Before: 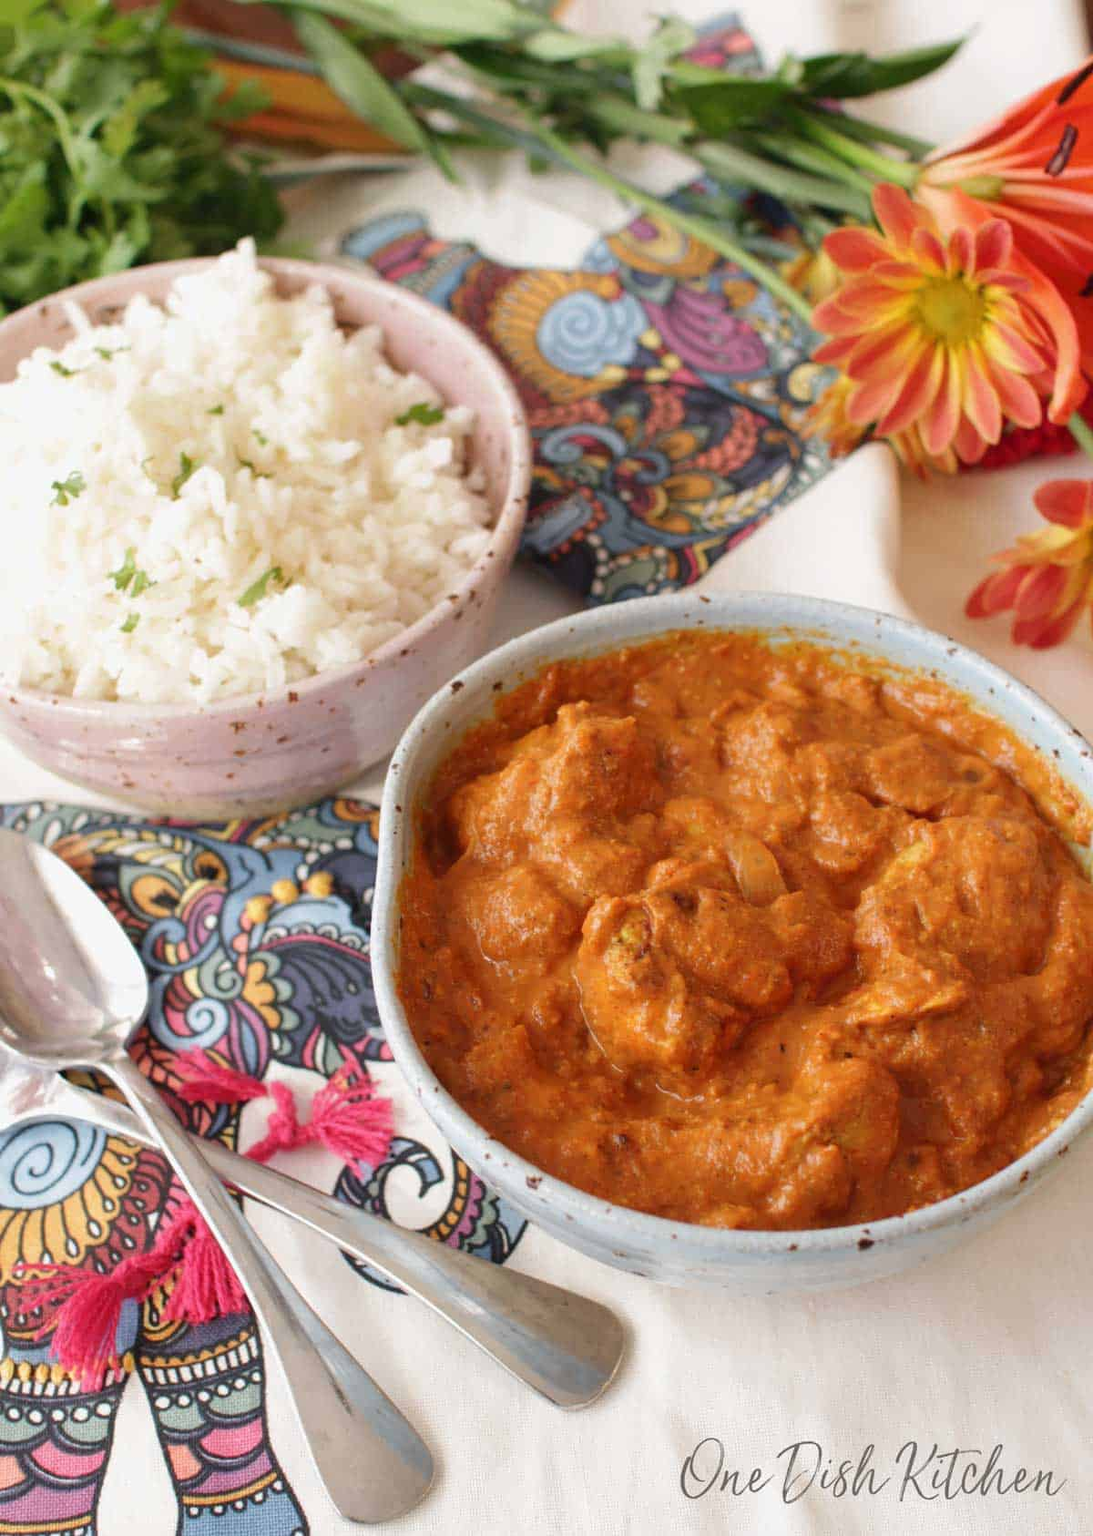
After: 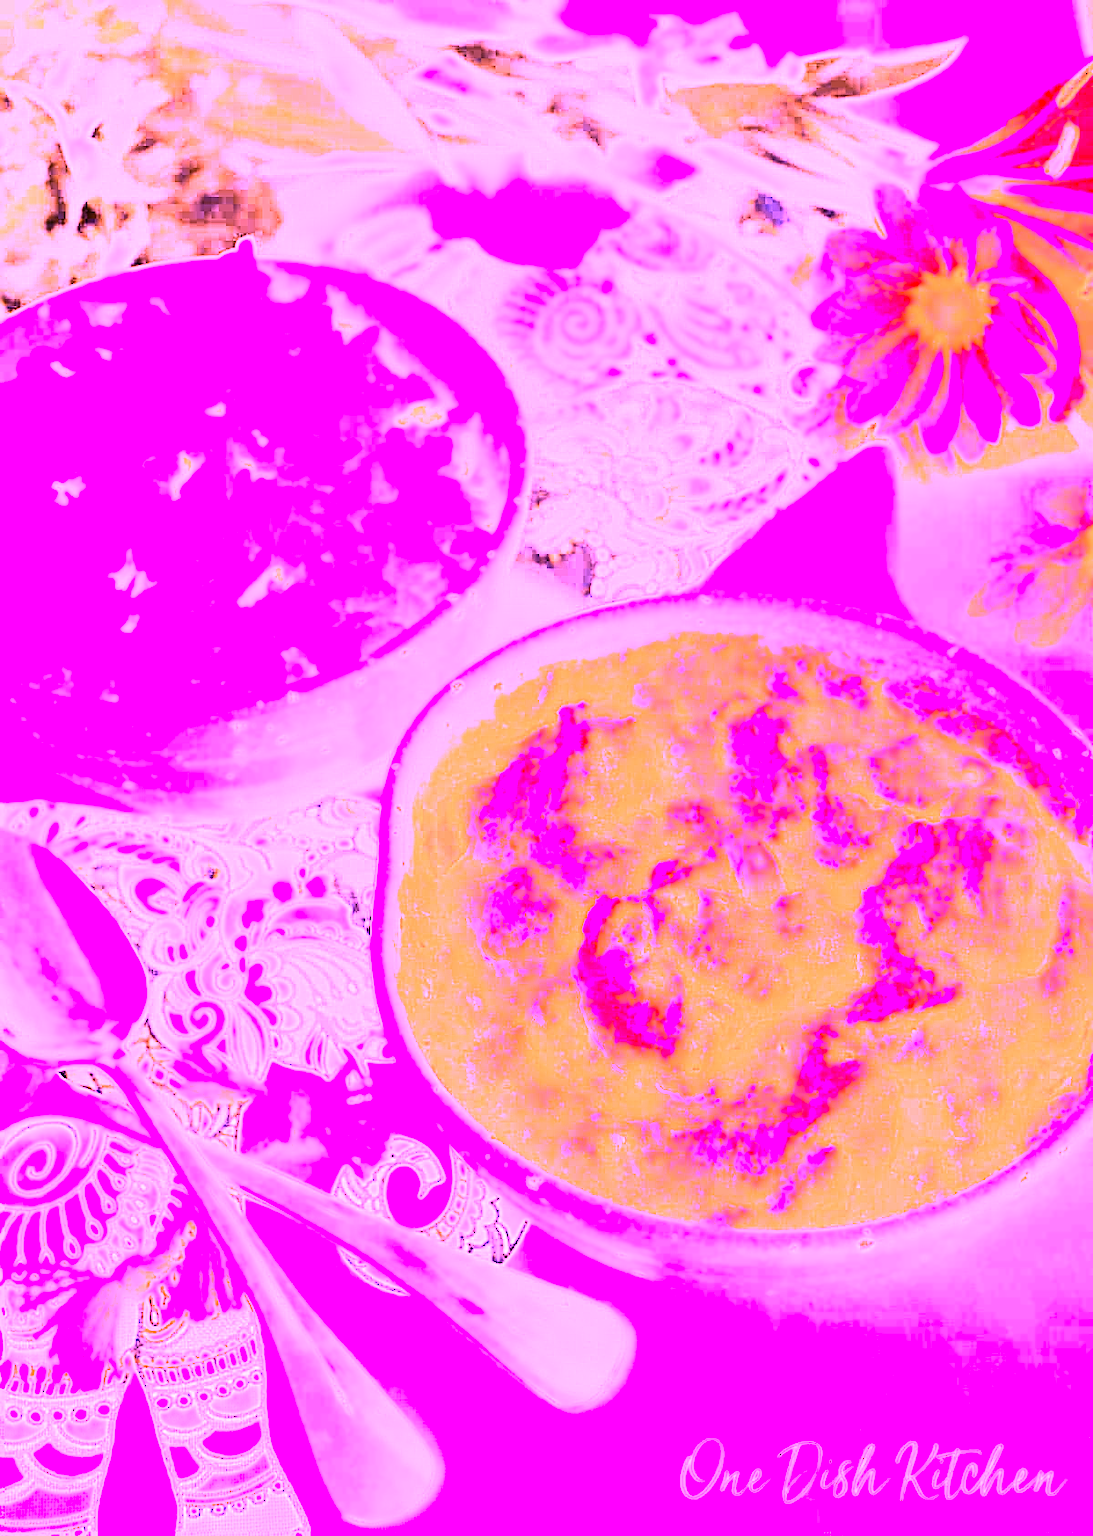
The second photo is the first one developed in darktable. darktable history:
sharpen: on, module defaults
white balance: red 8, blue 8
contrast brightness saturation: contrast 0.25, saturation -0.31
